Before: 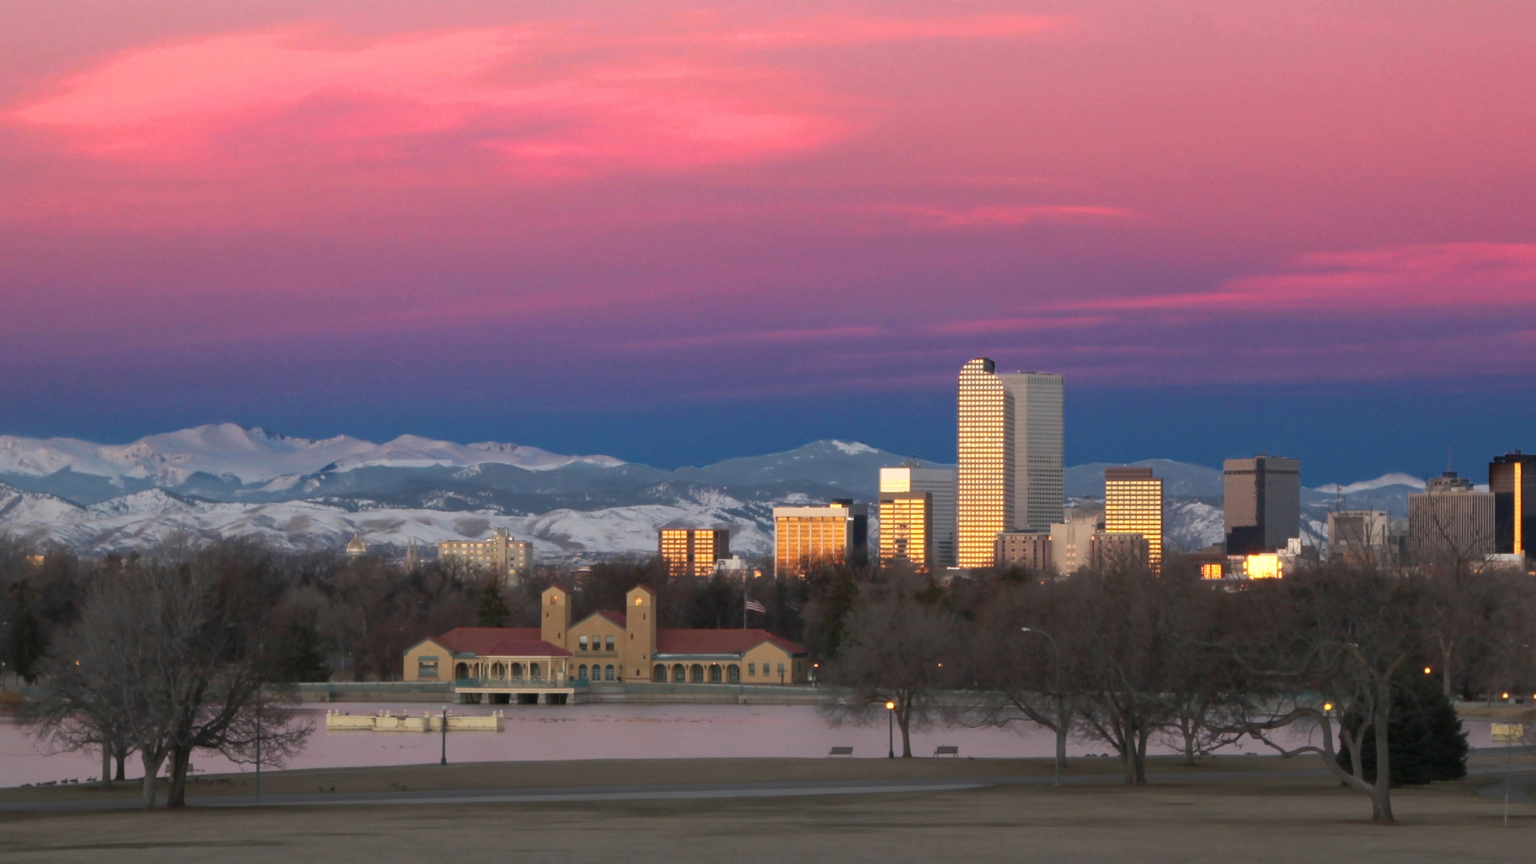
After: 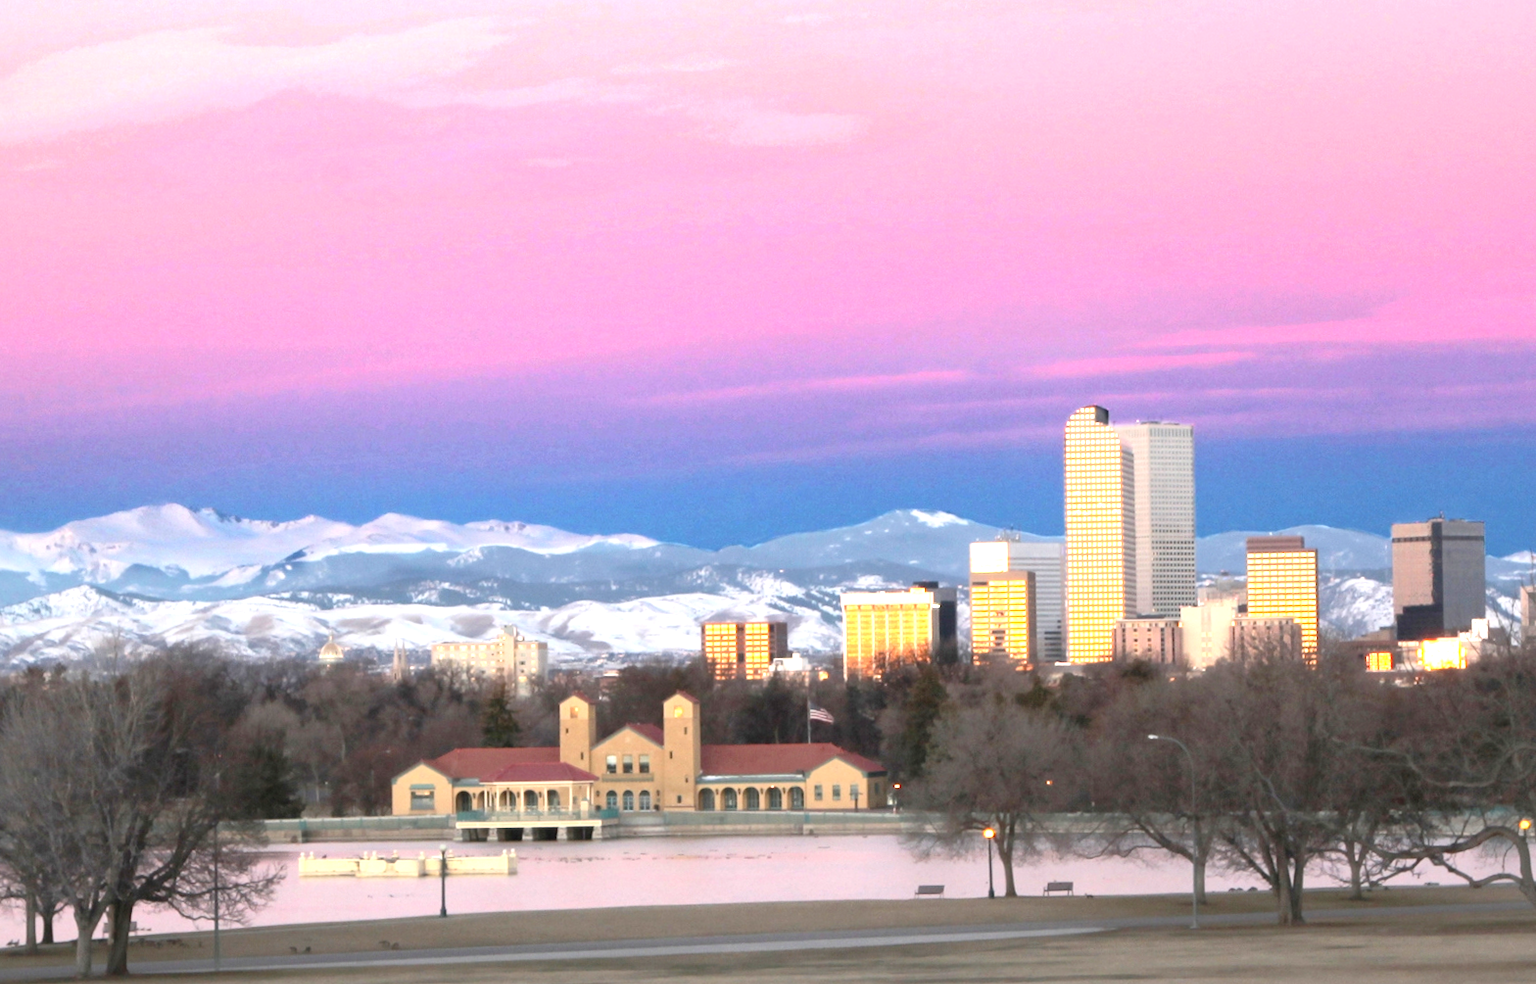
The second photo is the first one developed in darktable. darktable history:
exposure: black level correction 0, exposure 1.2 EV, compensate highlight preservation false
crop and rotate: angle 1.13°, left 4.207%, top 1.025%, right 11.246%, bottom 2.594%
tone equalizer: -8 EV -0.39 EV, -7 EV -0.371 EV, -6 EV -0.365 EV, -5 EV -0.247 EV, -3 EV 0.244 EV, -2 EV 0.349 EV, -1 EV 0.414 EV, +0 EV 0.437 EV
contrast brightness saturation: contrast 0.144
